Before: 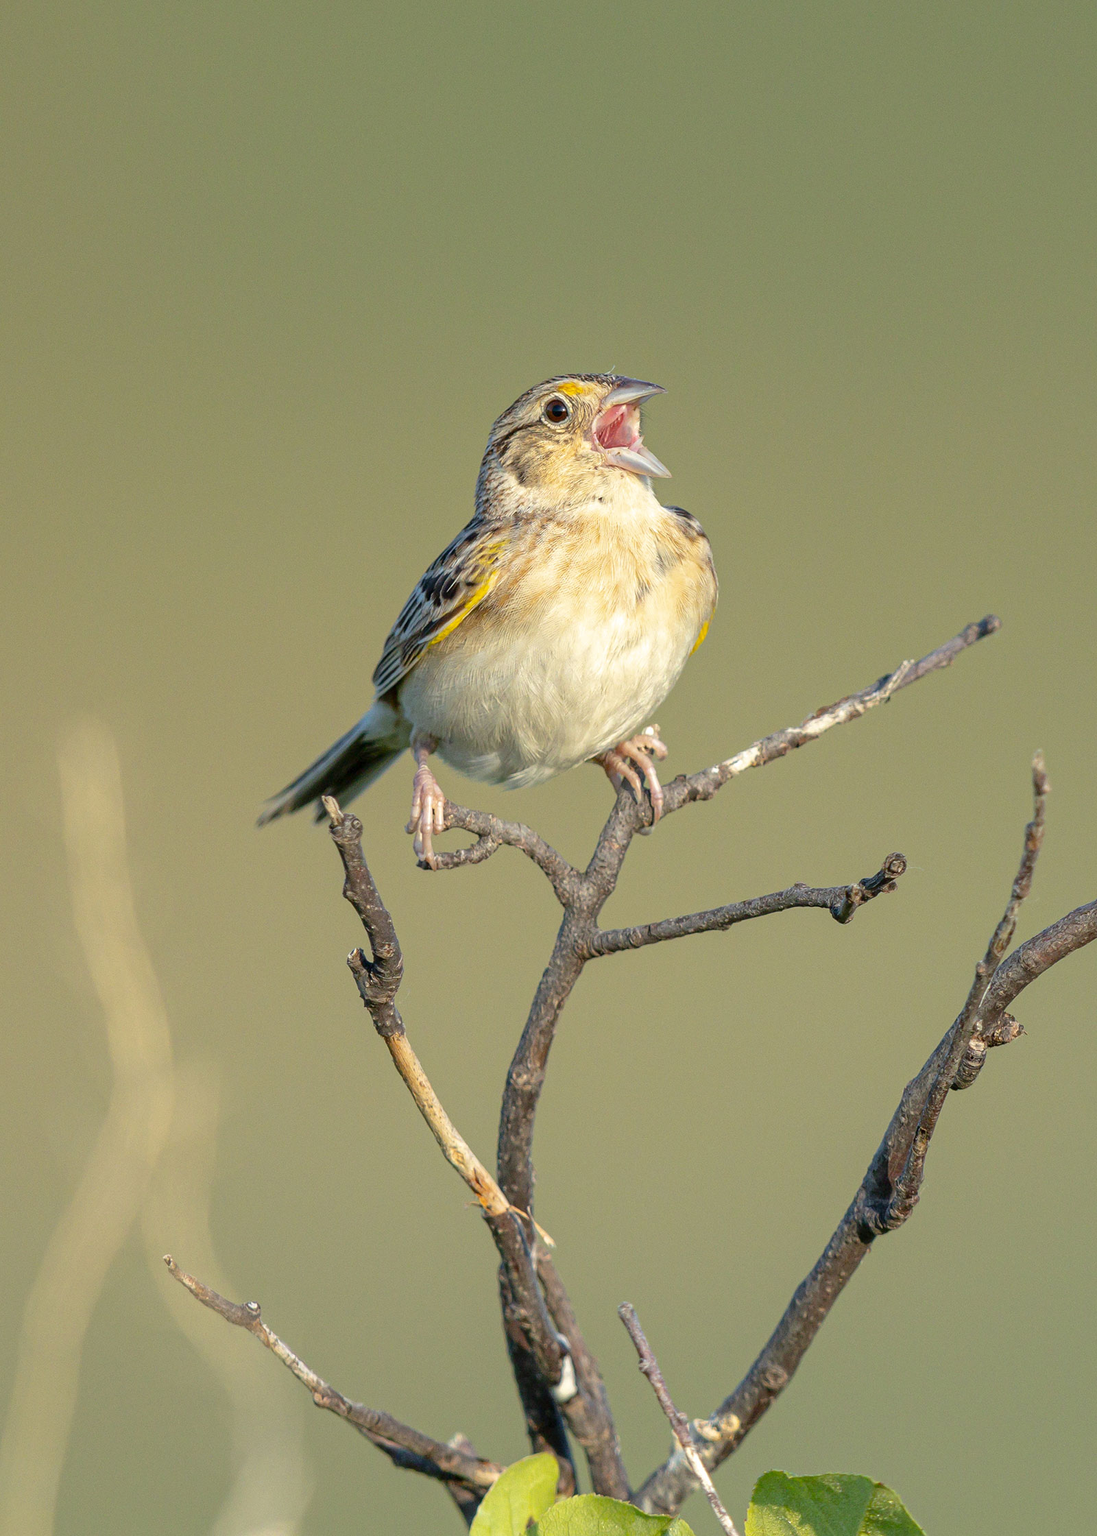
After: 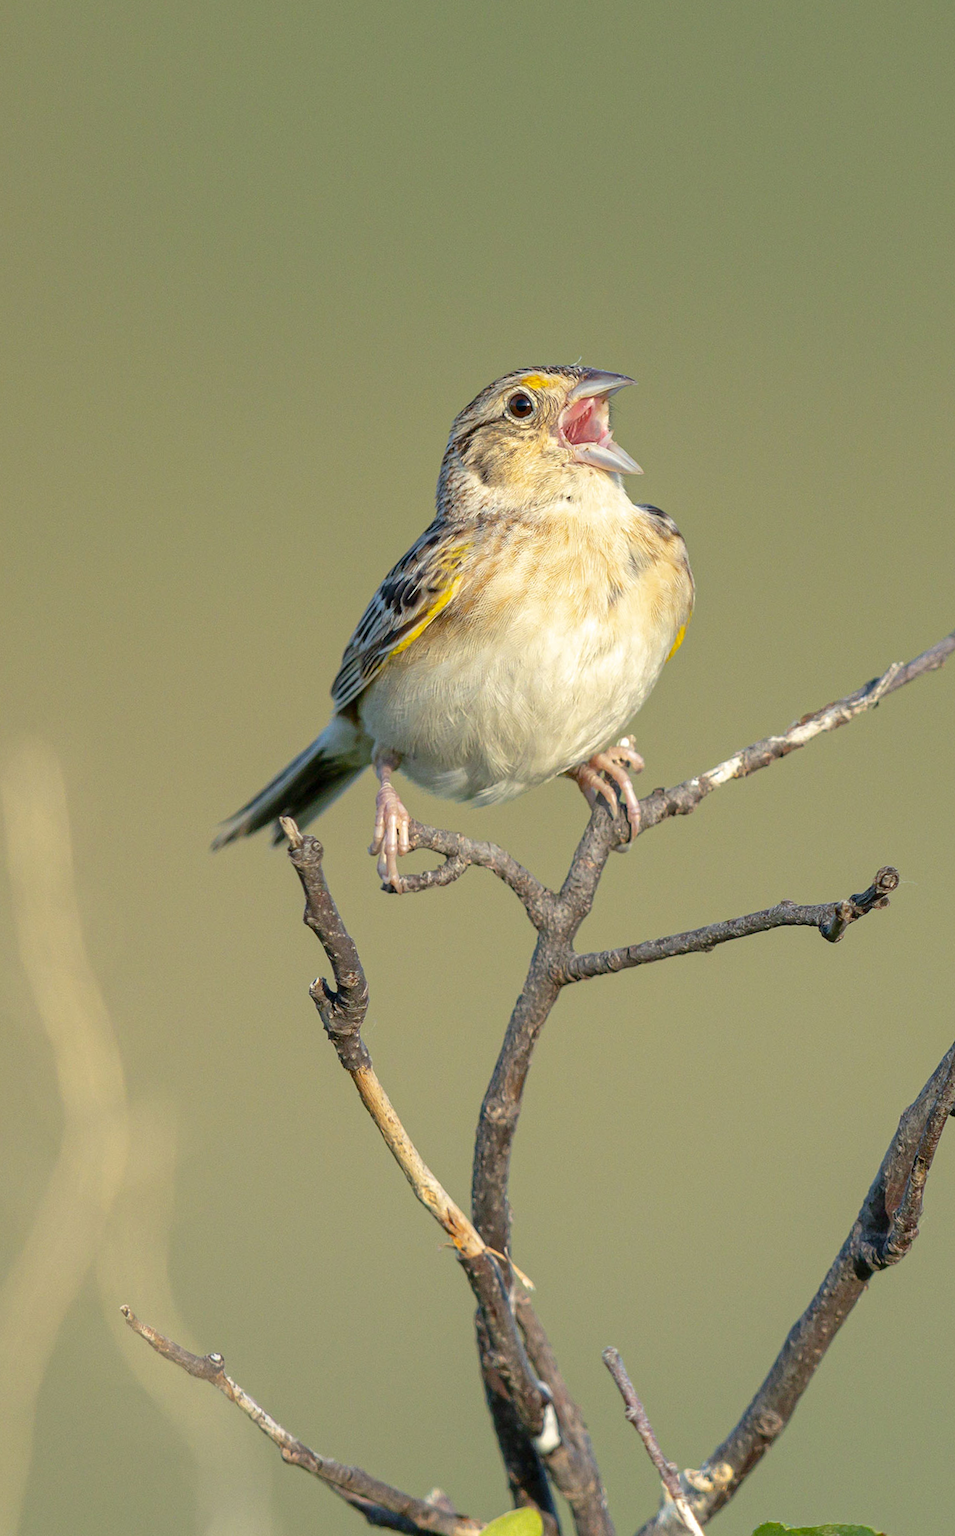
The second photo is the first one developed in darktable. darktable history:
exposure: compensate highlight preservation false
crop and rotate: angle 1°, left 4.281%, top 0.642%, right 11.383%, bottom 2.486%
